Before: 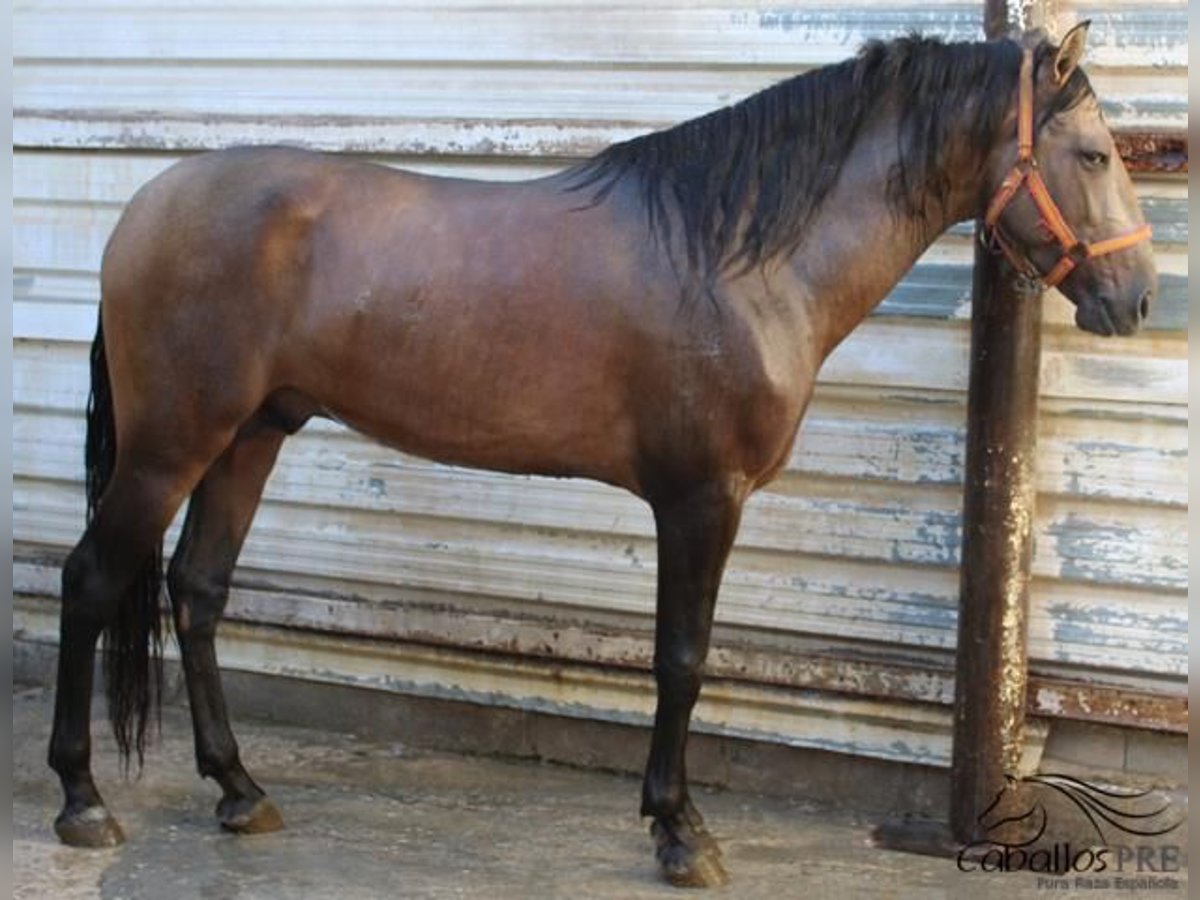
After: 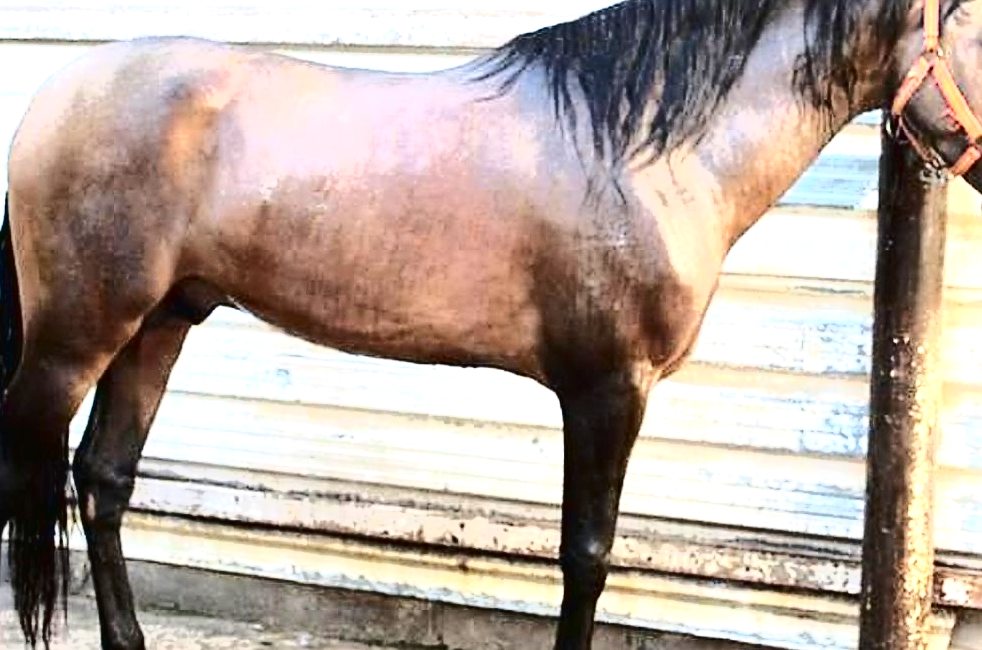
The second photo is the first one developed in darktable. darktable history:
sharpen: on, module defaults
exposure: black level correction 0, exposure 1.57 EV, compensate highlight preservation false
tone curve: curves: ch0 [(0, 0) (0.003, 0.043) (0.011, 0.043) (0.025, 0.035) (0.044, 0.042) (0.069, 0.035) (0.1, 0.03) (0.136, 0.017) (0.177, 0.03) (0.224, 0.06) (0.277, 0.118) (0.335, 0.189) (0.399, 0.297) (0.468, 0.483) (0.543, 0.631) (0.623, 0.746) (0.709, 0.823) (0.801, 0.944) (0.898, 0.966) (1, 1)], color space Lab, independent channels, preserve colors none
crop: left 7.887%, top 12.249%, right 10.227%, bottom 15.448%
